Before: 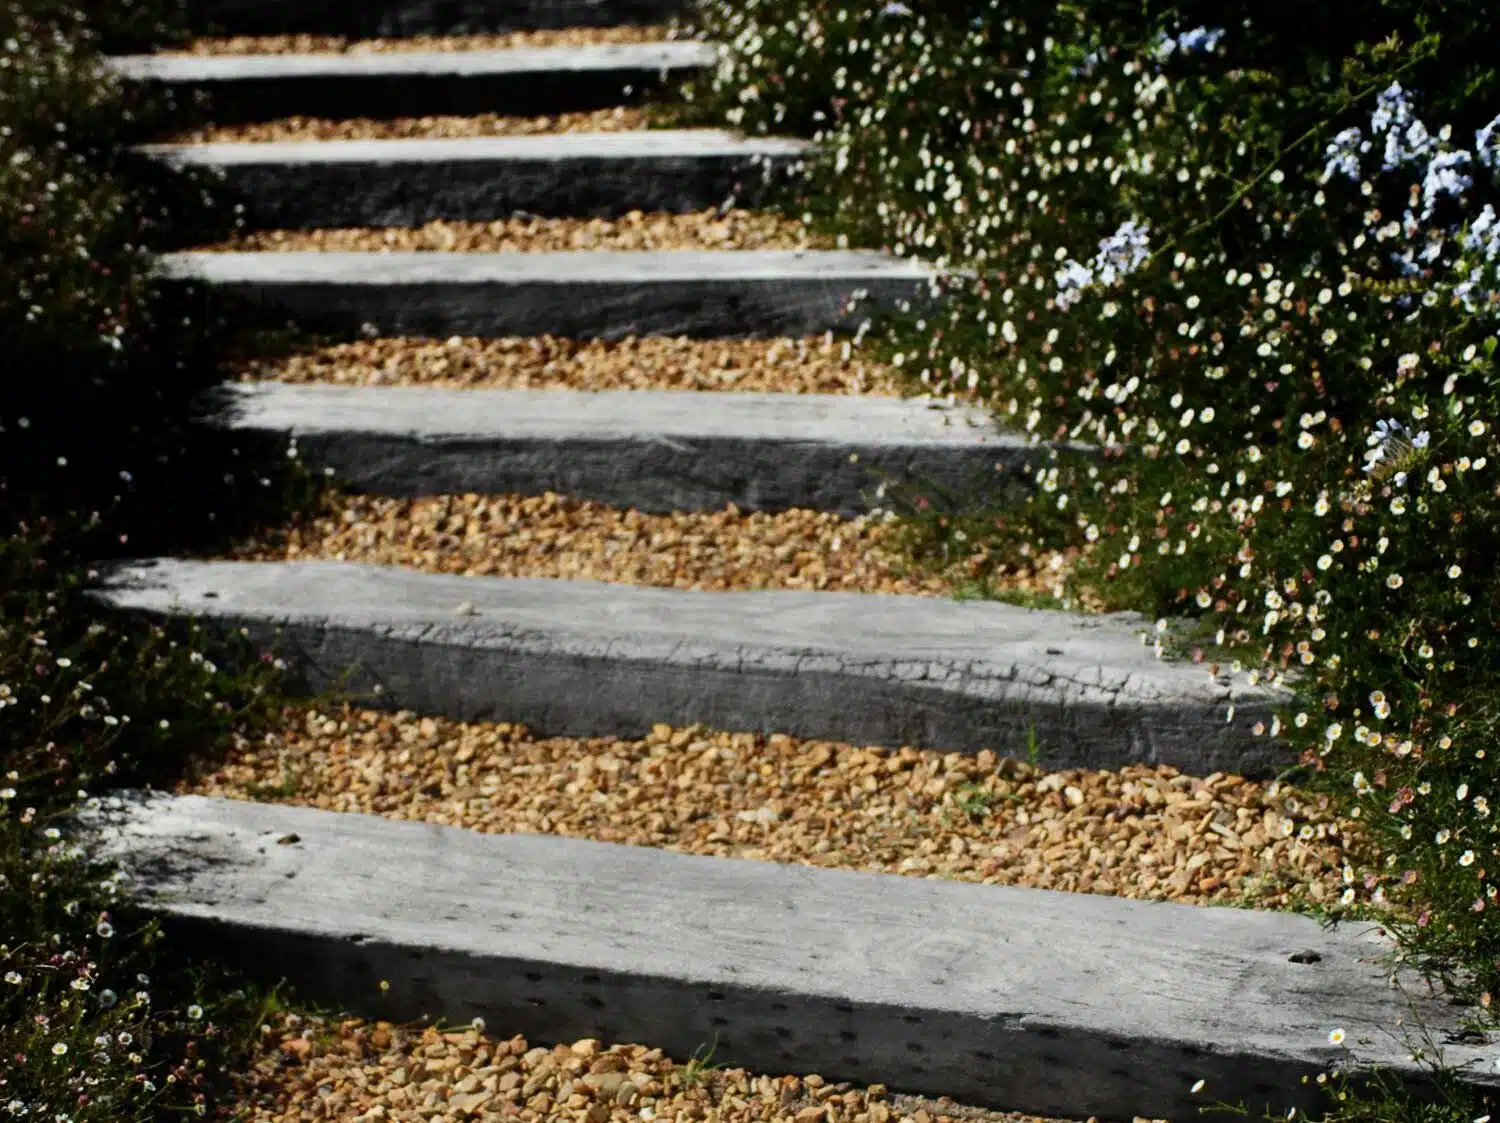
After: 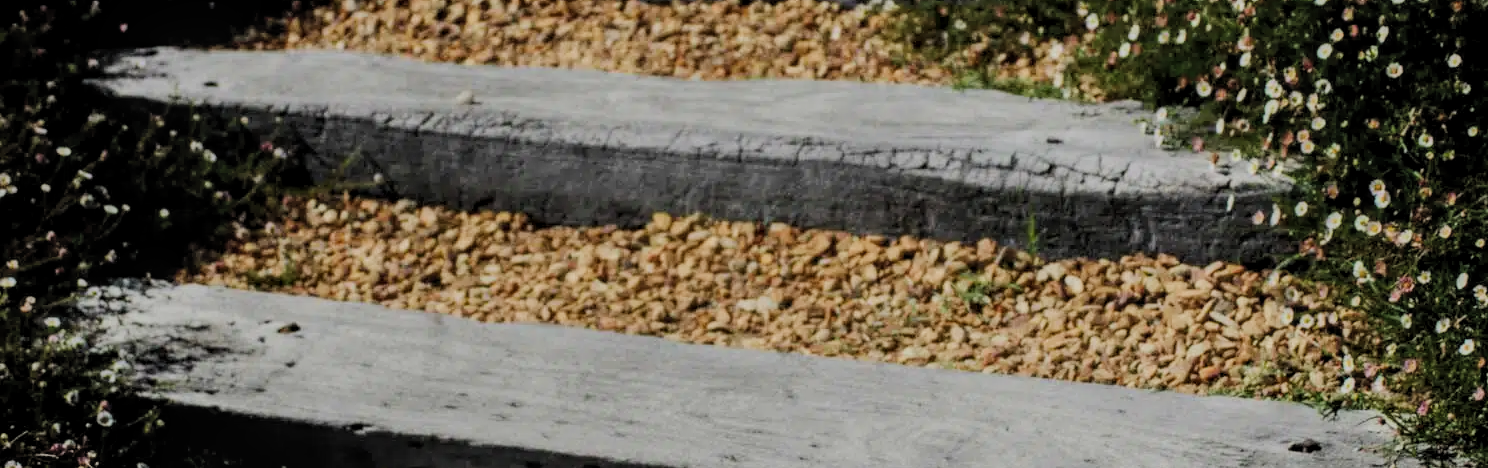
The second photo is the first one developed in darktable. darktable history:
local contrast: on, module defaults
crop: top 45.551%, bottom 12.11%
filmic rgb: black relative exposure -6.82 EV, white relative exposure 5.87 EV, hardness 2.69, color science v5 (2021), contrast in shadows safe, contrast in highlights safe
